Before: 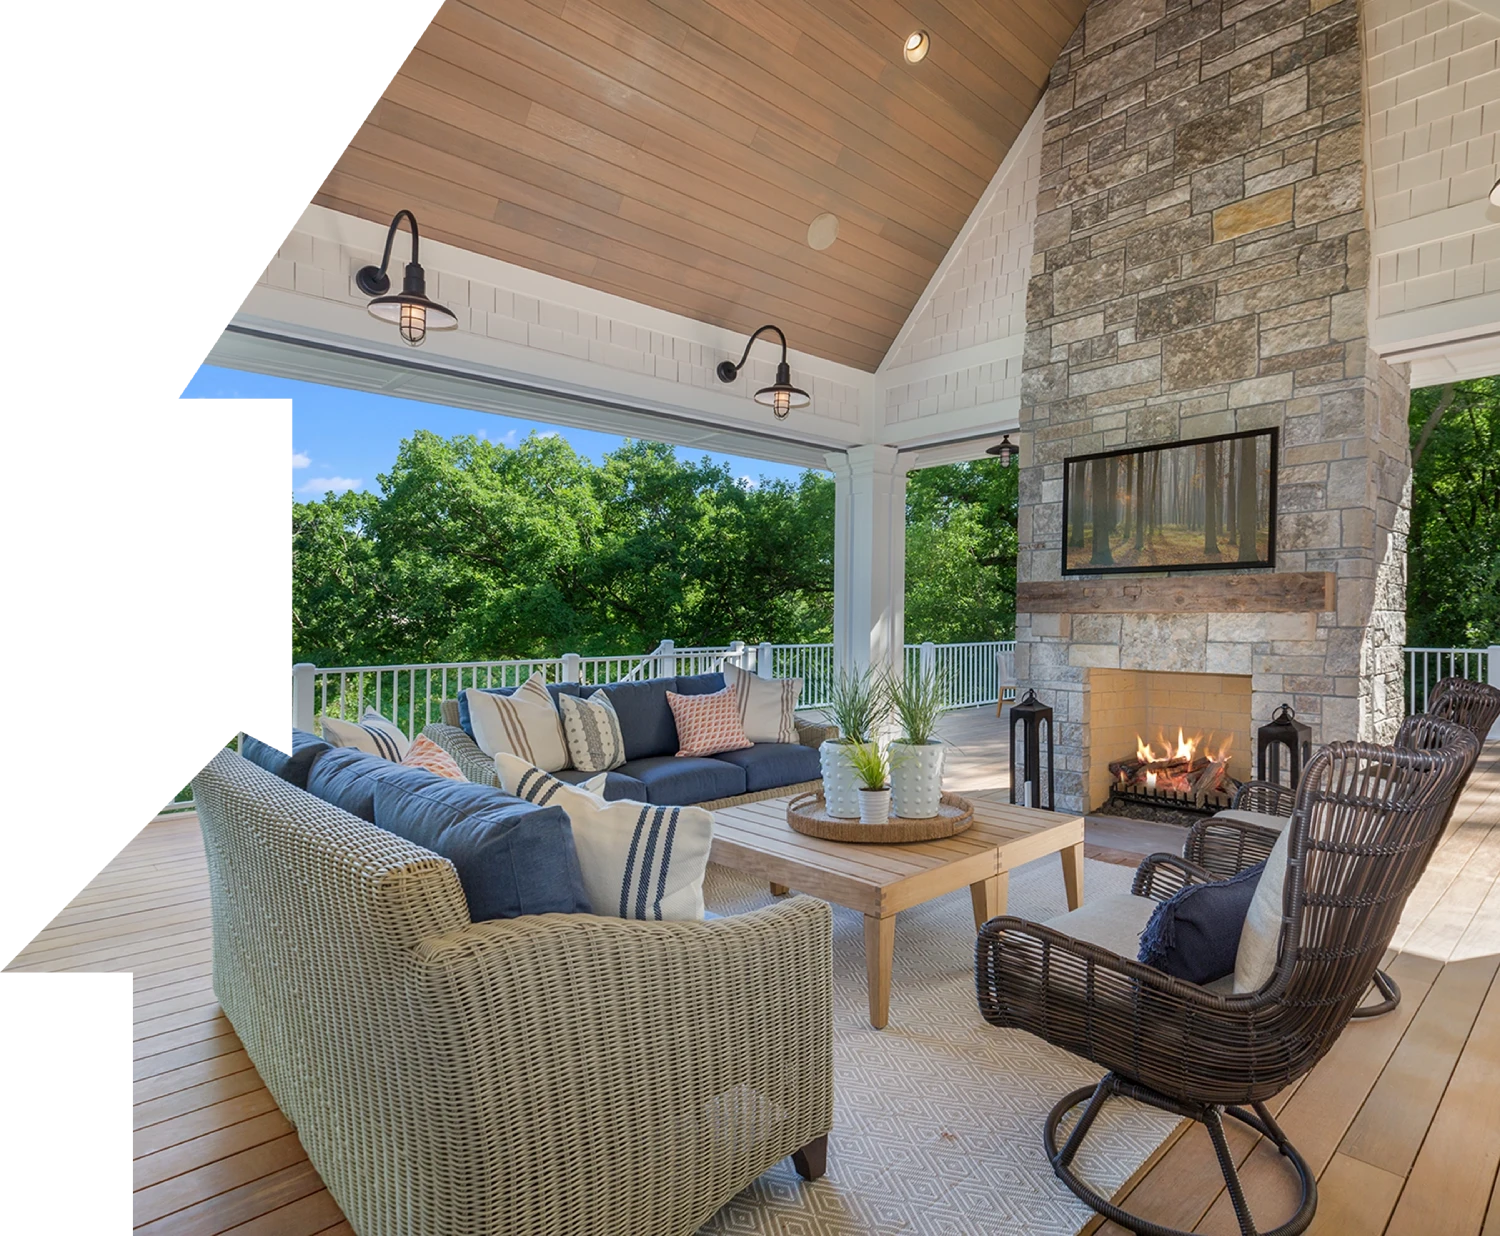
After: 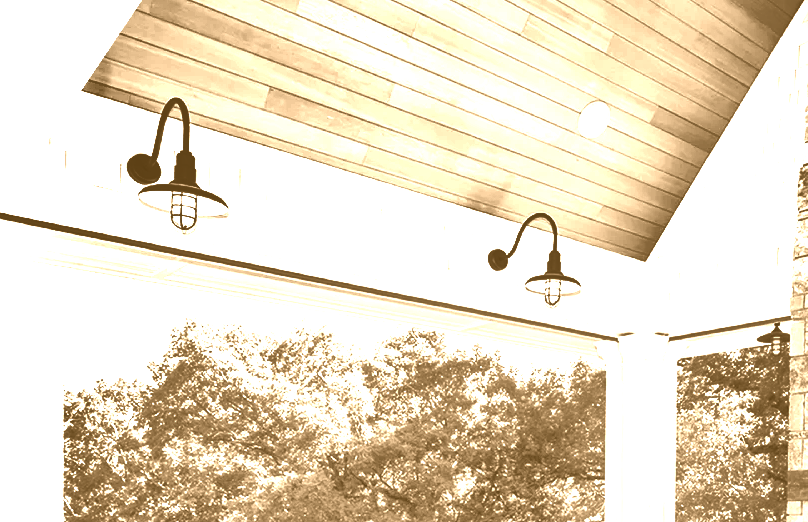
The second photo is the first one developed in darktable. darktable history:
colorize: hue 28.8°, source mix 100%
exposure: black level correction 0, exposure 1.741 EV, compensate exposure bias true, compensate highlight preservation false
color correction: highlights a* -5.94, highlights b* 11.19
crop: left 15.306%, top 9.065%, right 30.789%, bottom 48.638%
shadows and highlights: radius 108.52, shadows 40.68, highlights -72.88, low approximation 0.01, soften with gaussian
